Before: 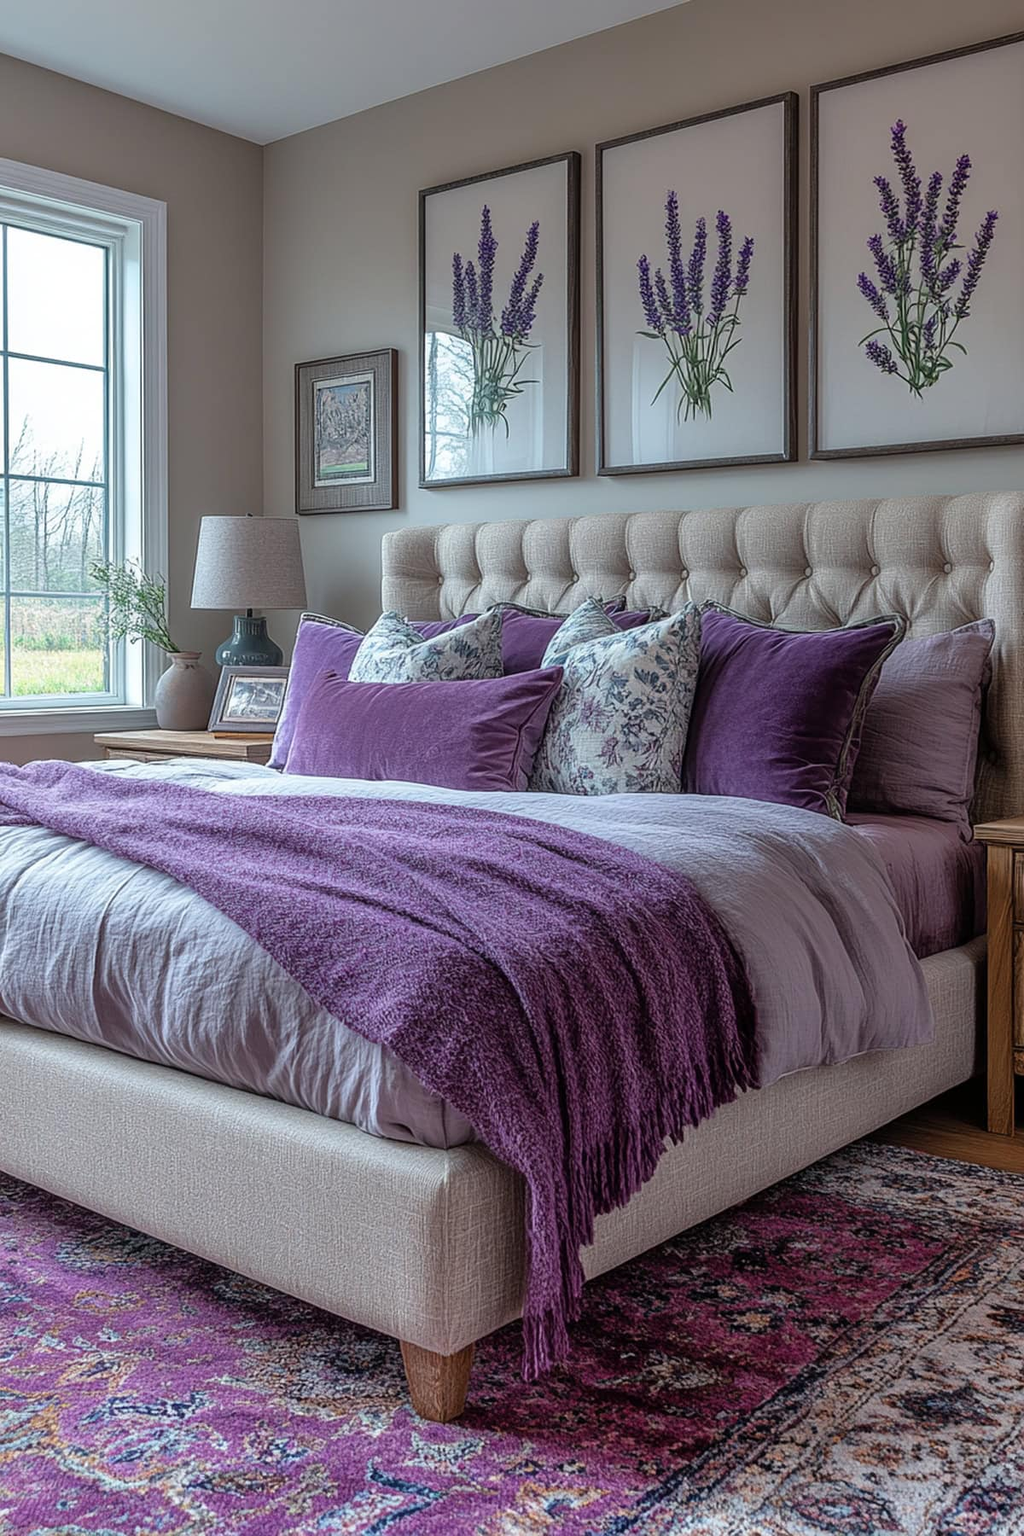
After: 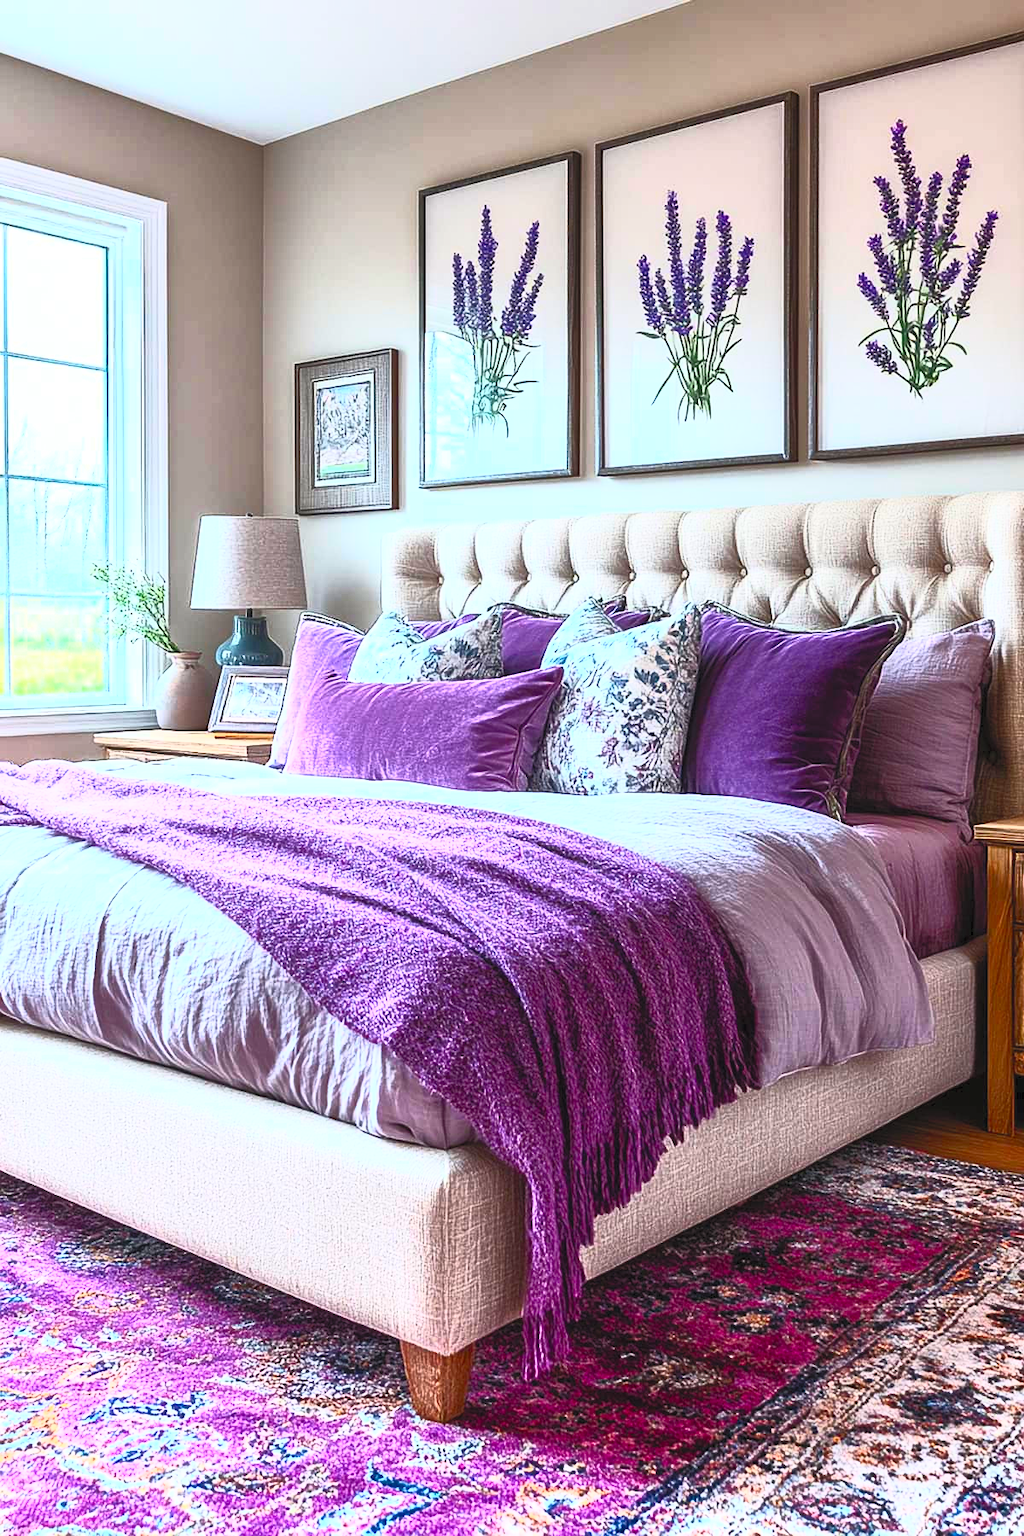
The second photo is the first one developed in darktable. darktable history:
contrast brightness saturation: contrast 0.999, brightness 0.994, saturation 0.985
